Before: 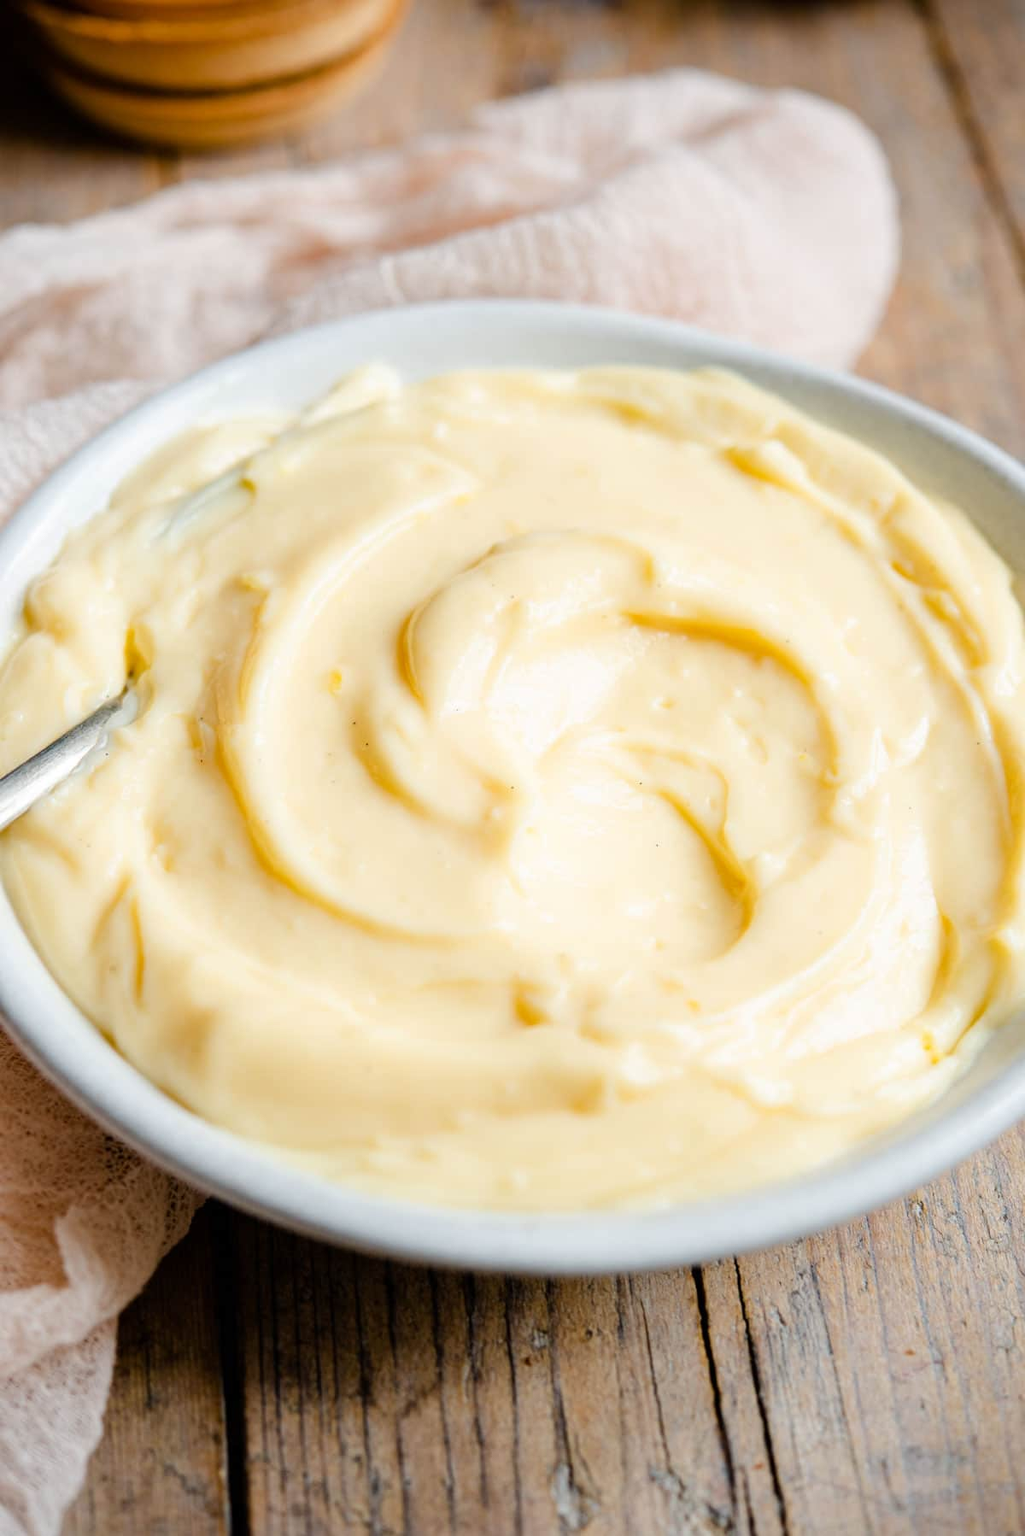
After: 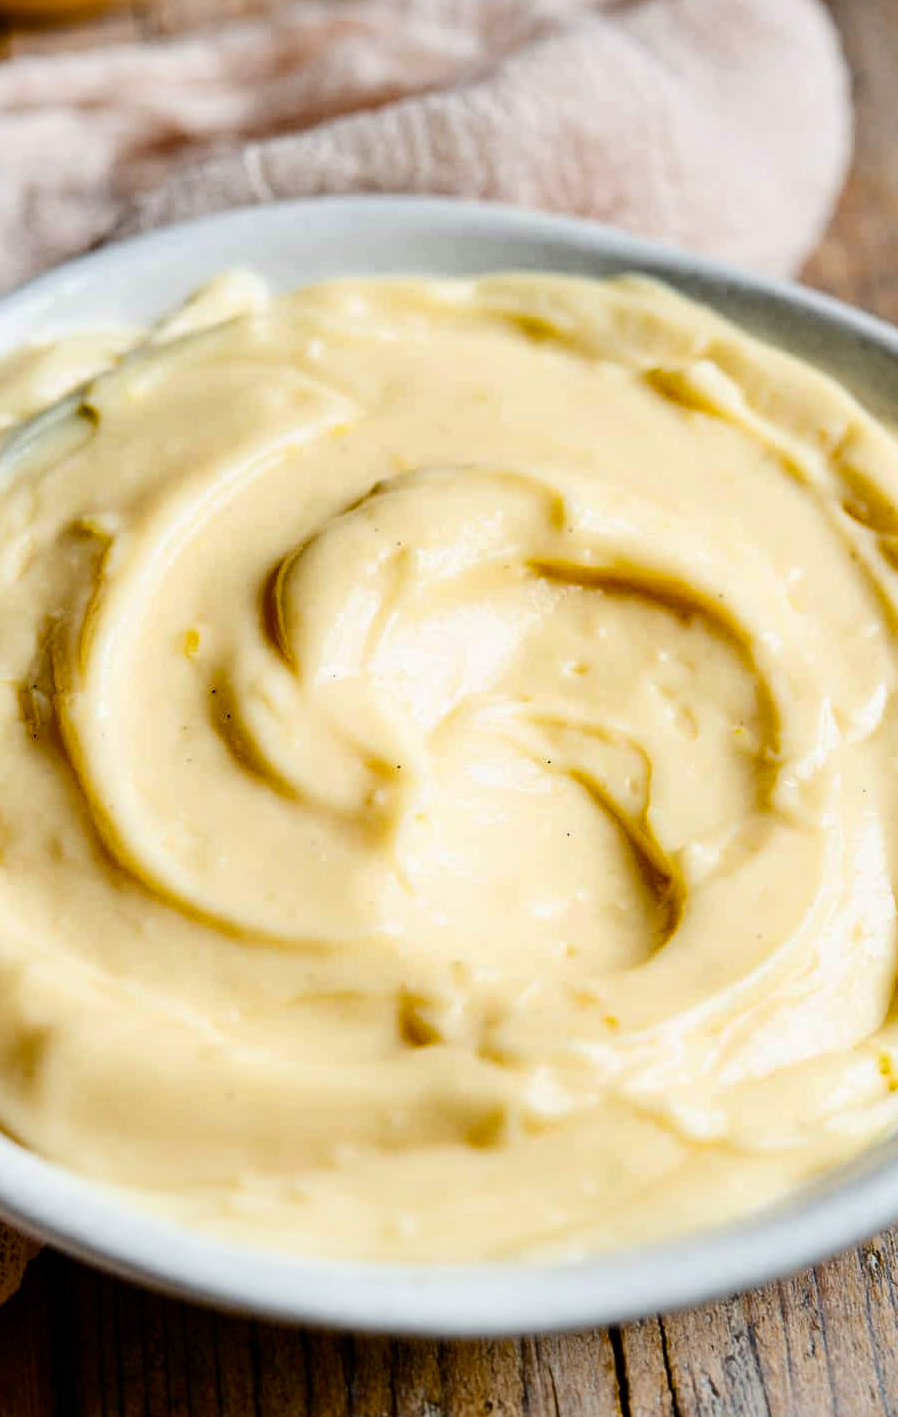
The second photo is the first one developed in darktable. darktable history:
crop: left 16.768%, top 8.653%, right 8.362%, bottom 12.485%
contrast brightness saturation: contrast 0.22
shadows and highlights: radius 100.41, shadows 50.55, highlights -64.36, highlights color adjustment 49.82%, soften with gaussian
color balance rgb: perceptual saturation grading › global saturation 20%, perceptual saturation grading › highlights -25%, perceptual saturation grading › shadows 25%
